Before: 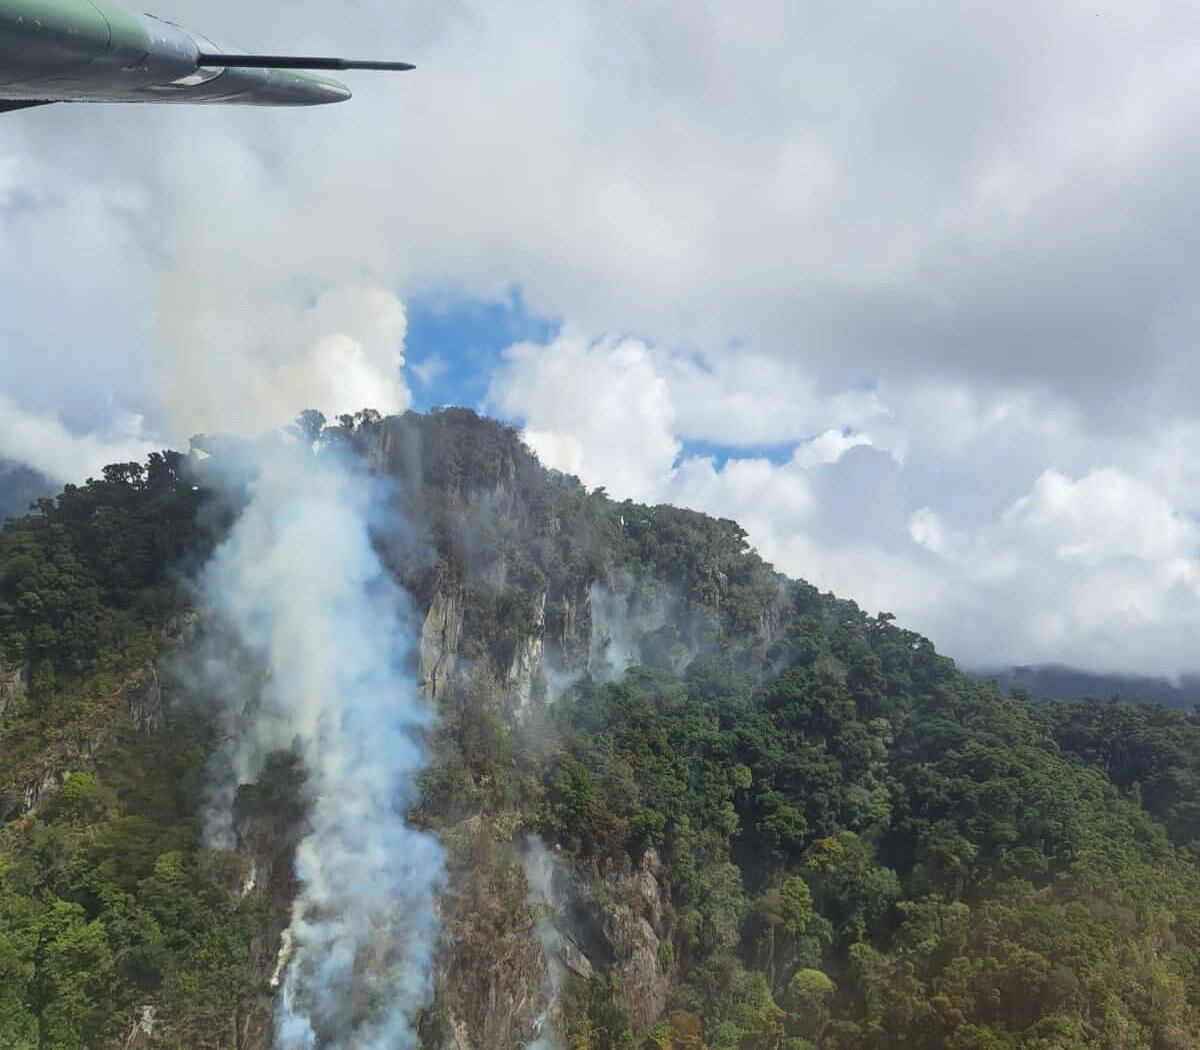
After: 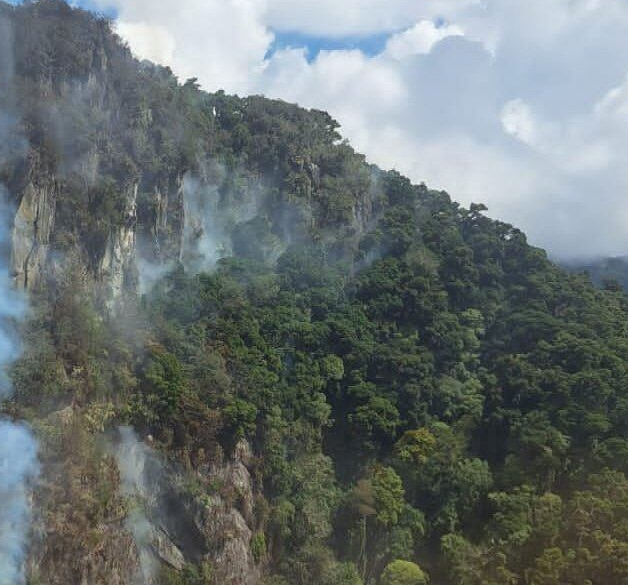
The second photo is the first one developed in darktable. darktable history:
crop: left 34.045%, top 38.97%, right 13.554%, bottom 5.144%
